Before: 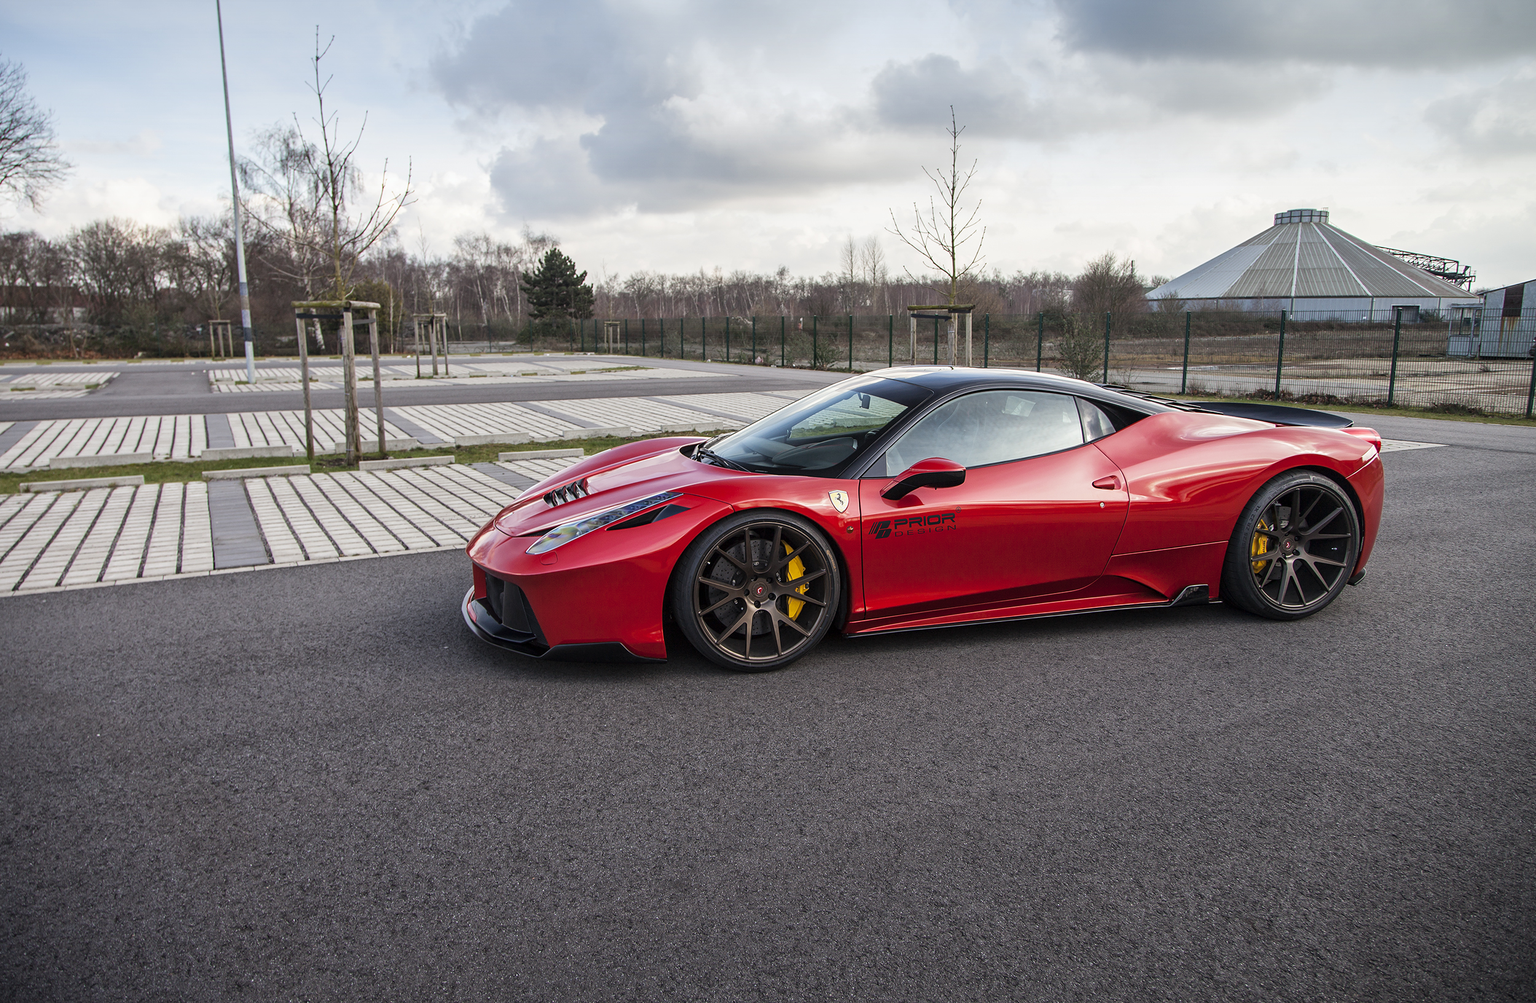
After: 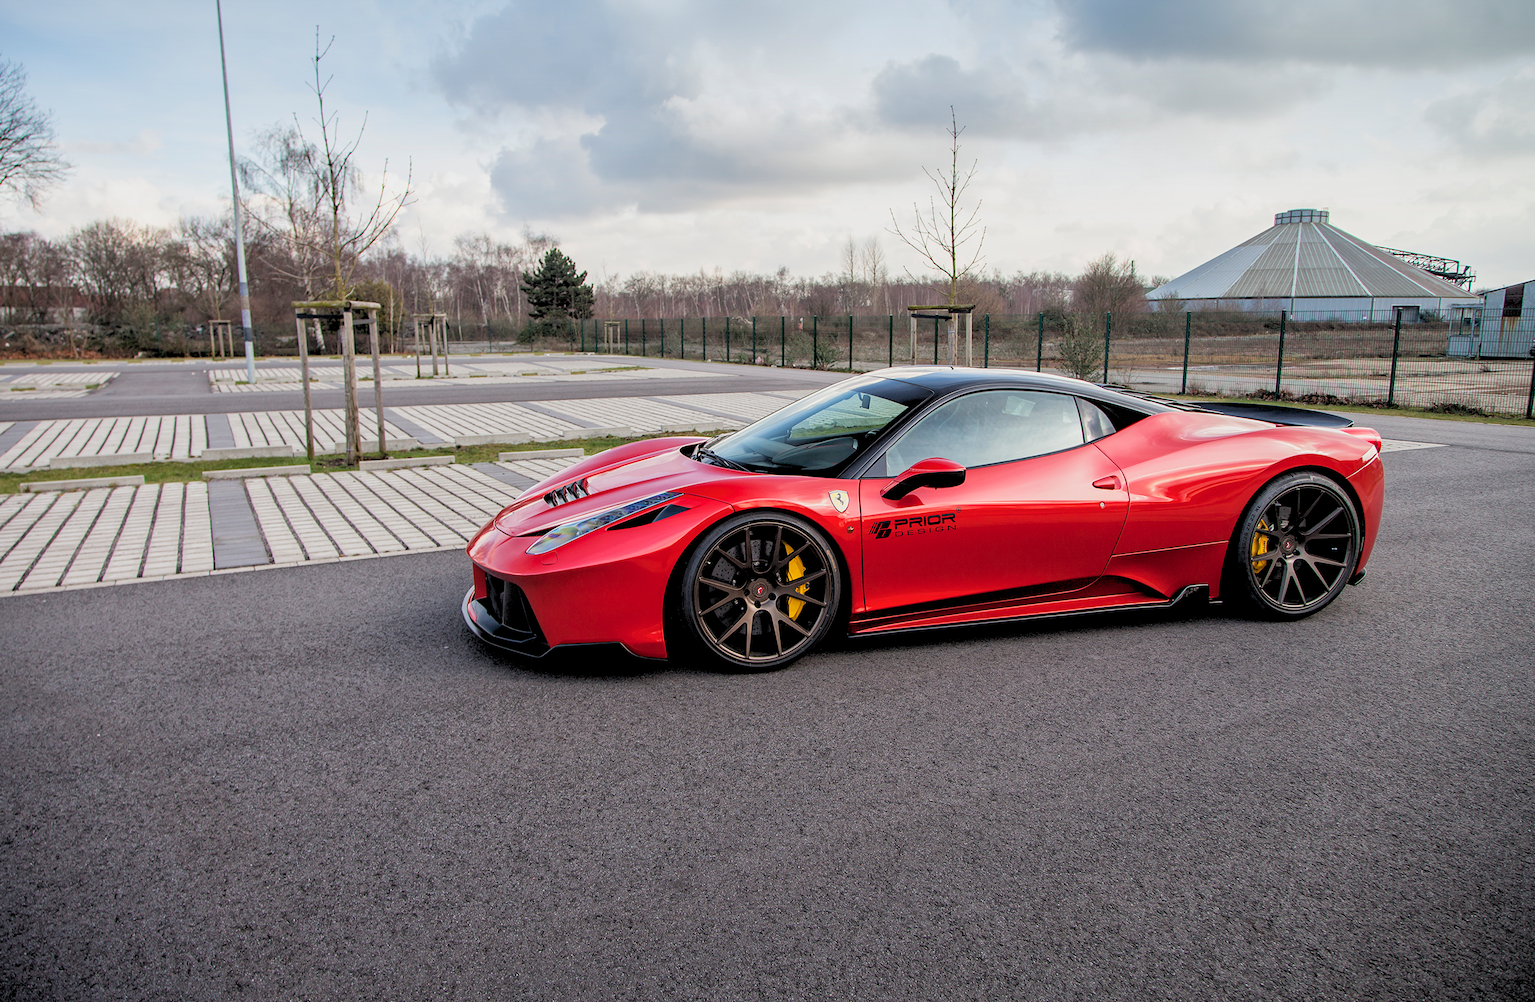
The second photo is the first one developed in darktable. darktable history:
local contrast: mode bilateral grid, contrast 10, coarseness 25, detail 110%, midtone range 0.2
exposure: exposure 0.078 EV, compensate highlight preservation false
rgb levels: preserve colors sum RGB, levels [[0.038, 0.433, 0.934], [0, 0.5, 1], [0, 0.5, 1]]
color balance rgb: global vibrance 10%
